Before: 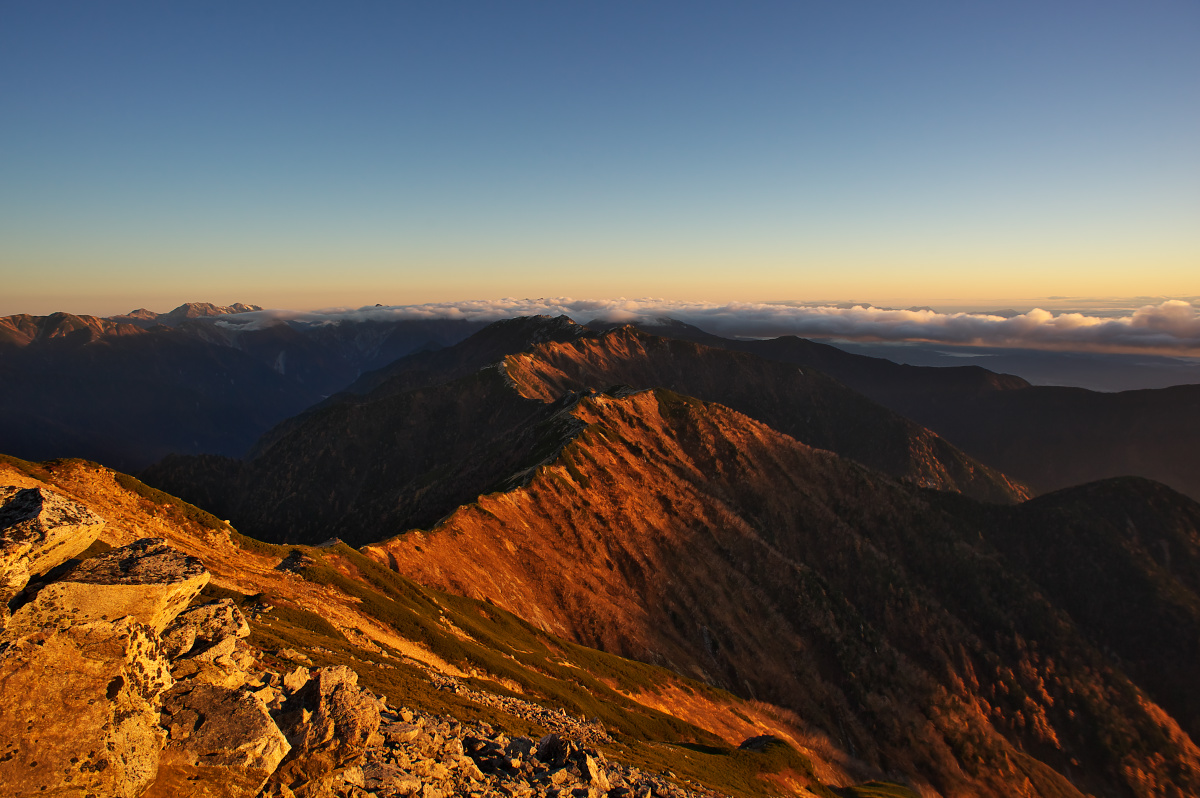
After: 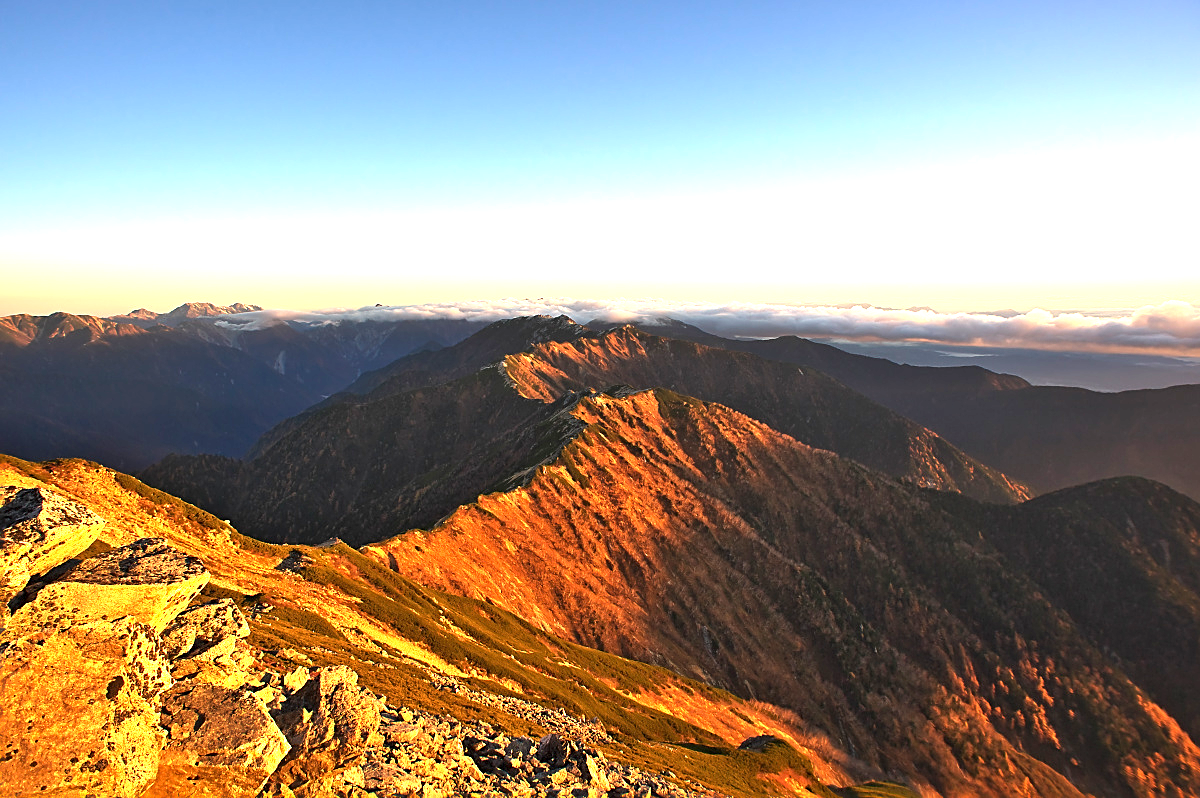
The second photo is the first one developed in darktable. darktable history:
exposure: black level correction 0, exposure 1.742 EV, compensate highlight preservation false
sharpen: on, module defaults
